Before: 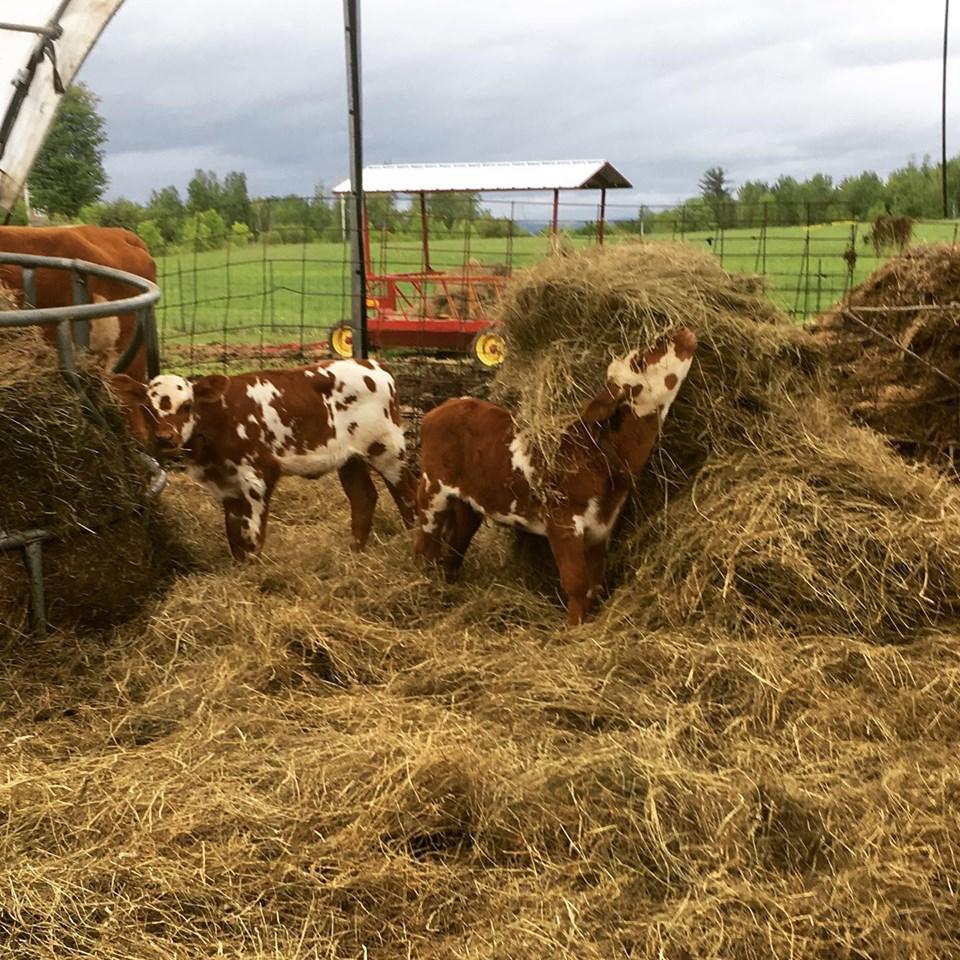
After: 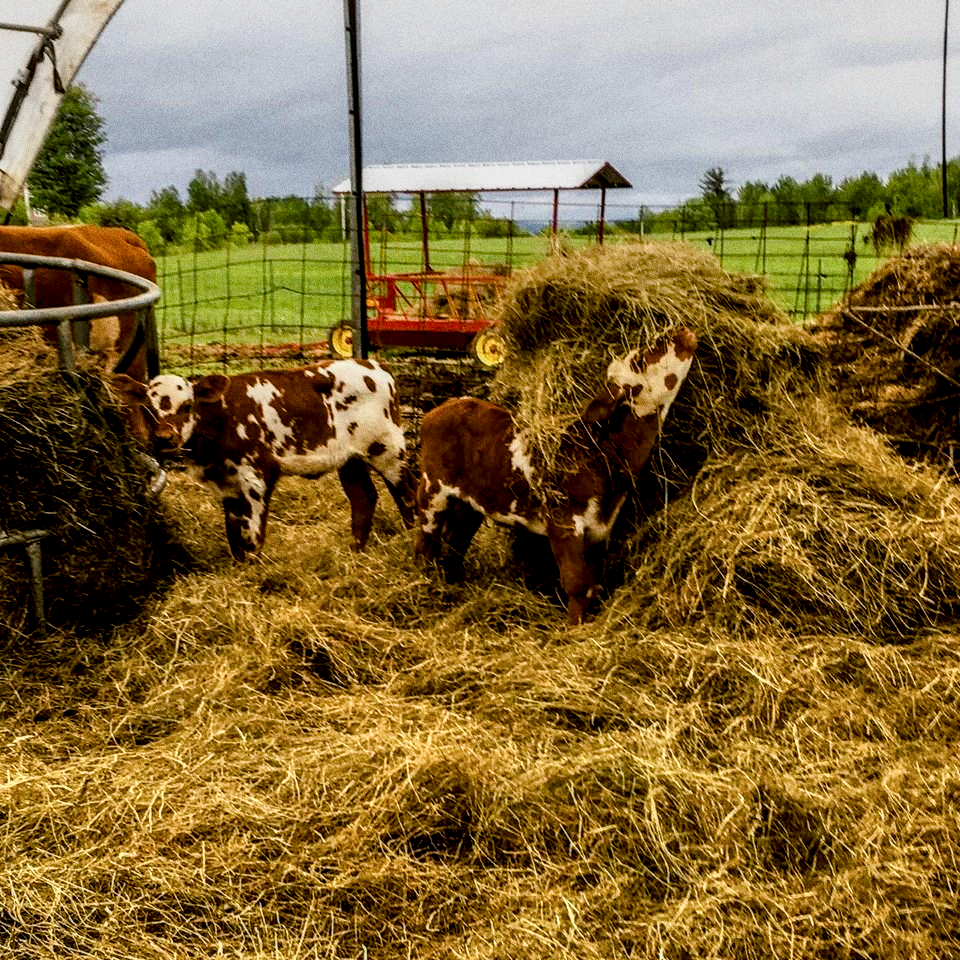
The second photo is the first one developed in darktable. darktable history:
filmic rgb: black relative exposure -7.65 EV, white relative exposure 4.56 EV, hardness 3.61, color science v6 (2022)
grain: coarseness 0.09 ISO, strength 40%
local contrast: highlights 19%, detail 186%
color balance rgb: perceptual saturation grading › global saturation 35%, perceptual saturation grading › highlights -25%, perceptual saturation grading › shadows 50%
